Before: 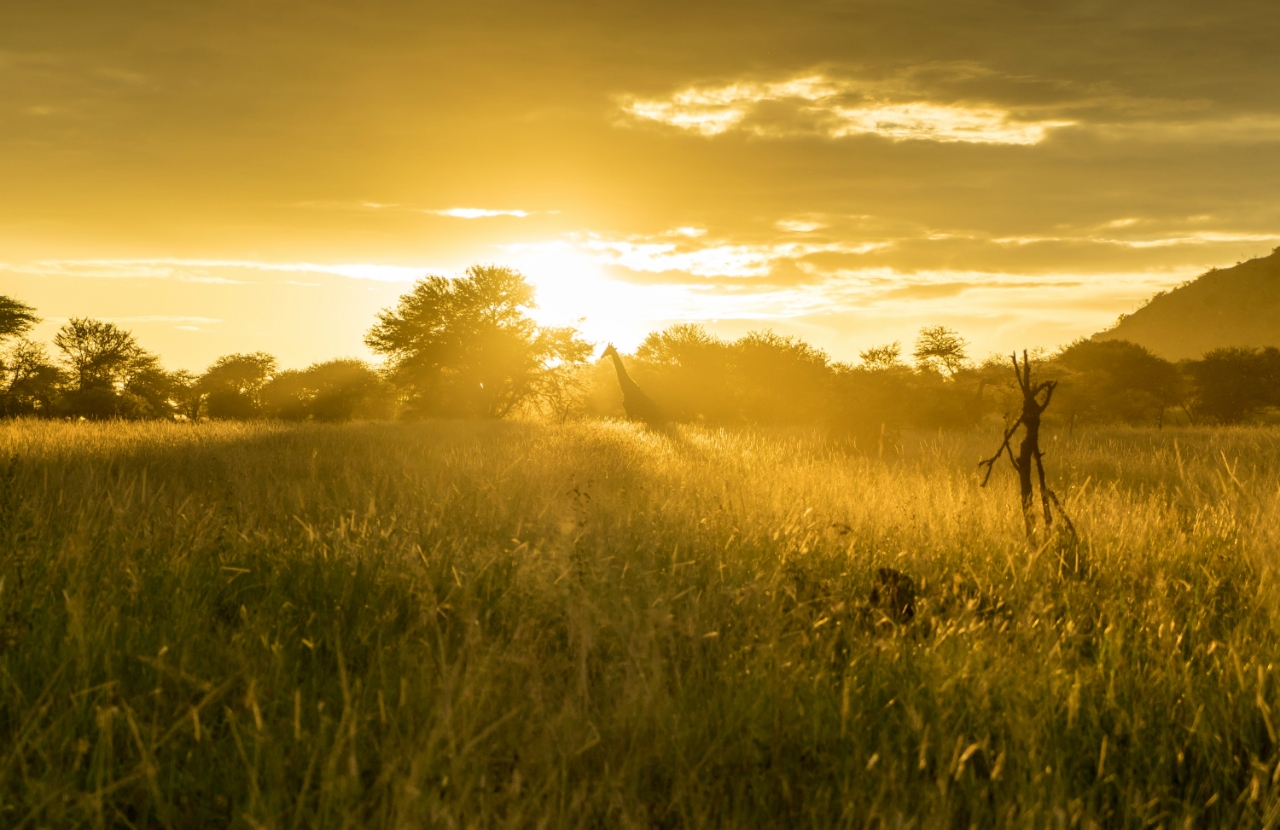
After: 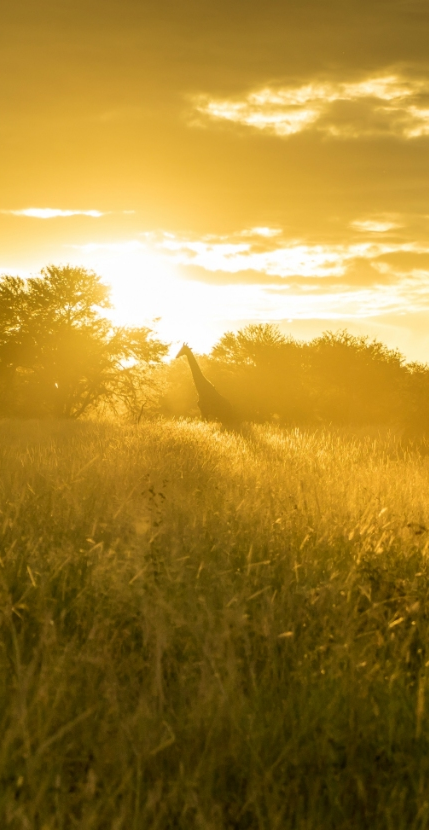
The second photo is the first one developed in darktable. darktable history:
crop: left 33.254%, right 33.227%
